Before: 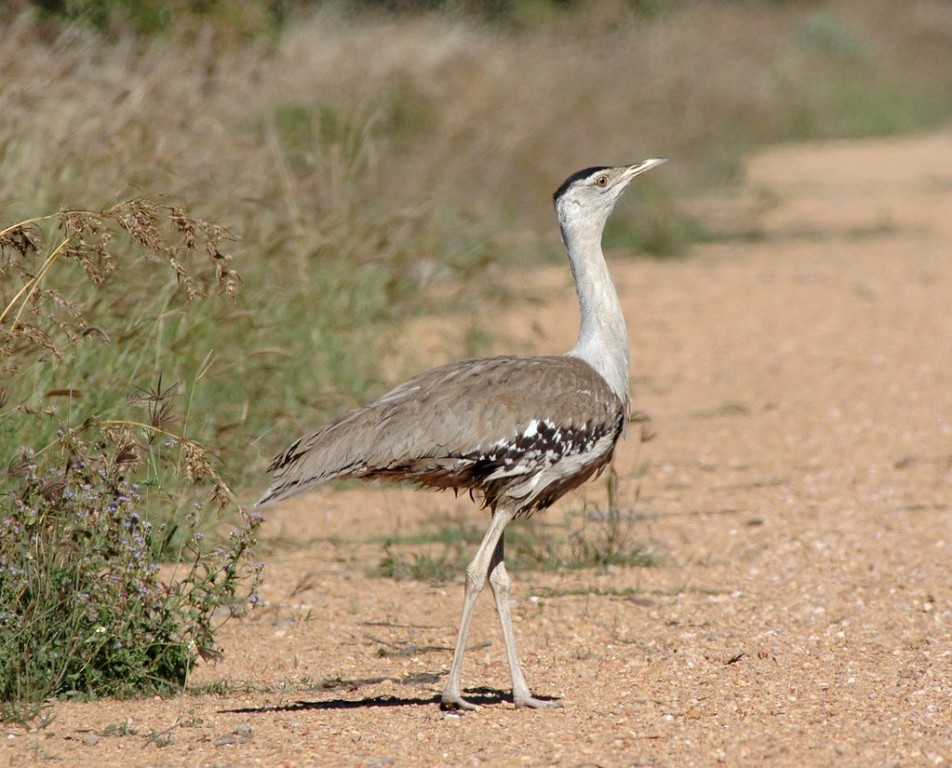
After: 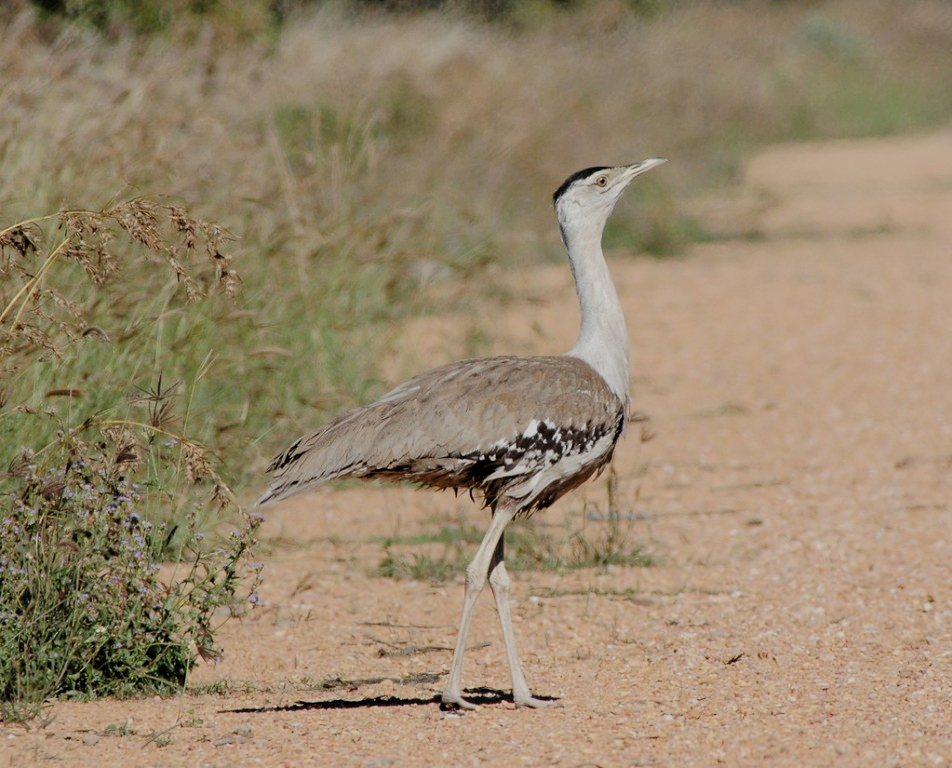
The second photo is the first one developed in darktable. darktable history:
filmic rgb: black relative exposure -6.94 EV, white relative exposure 5.66 EV, threshold 3.06 EV, hardness 2.86, enable highlight reconstruction true
